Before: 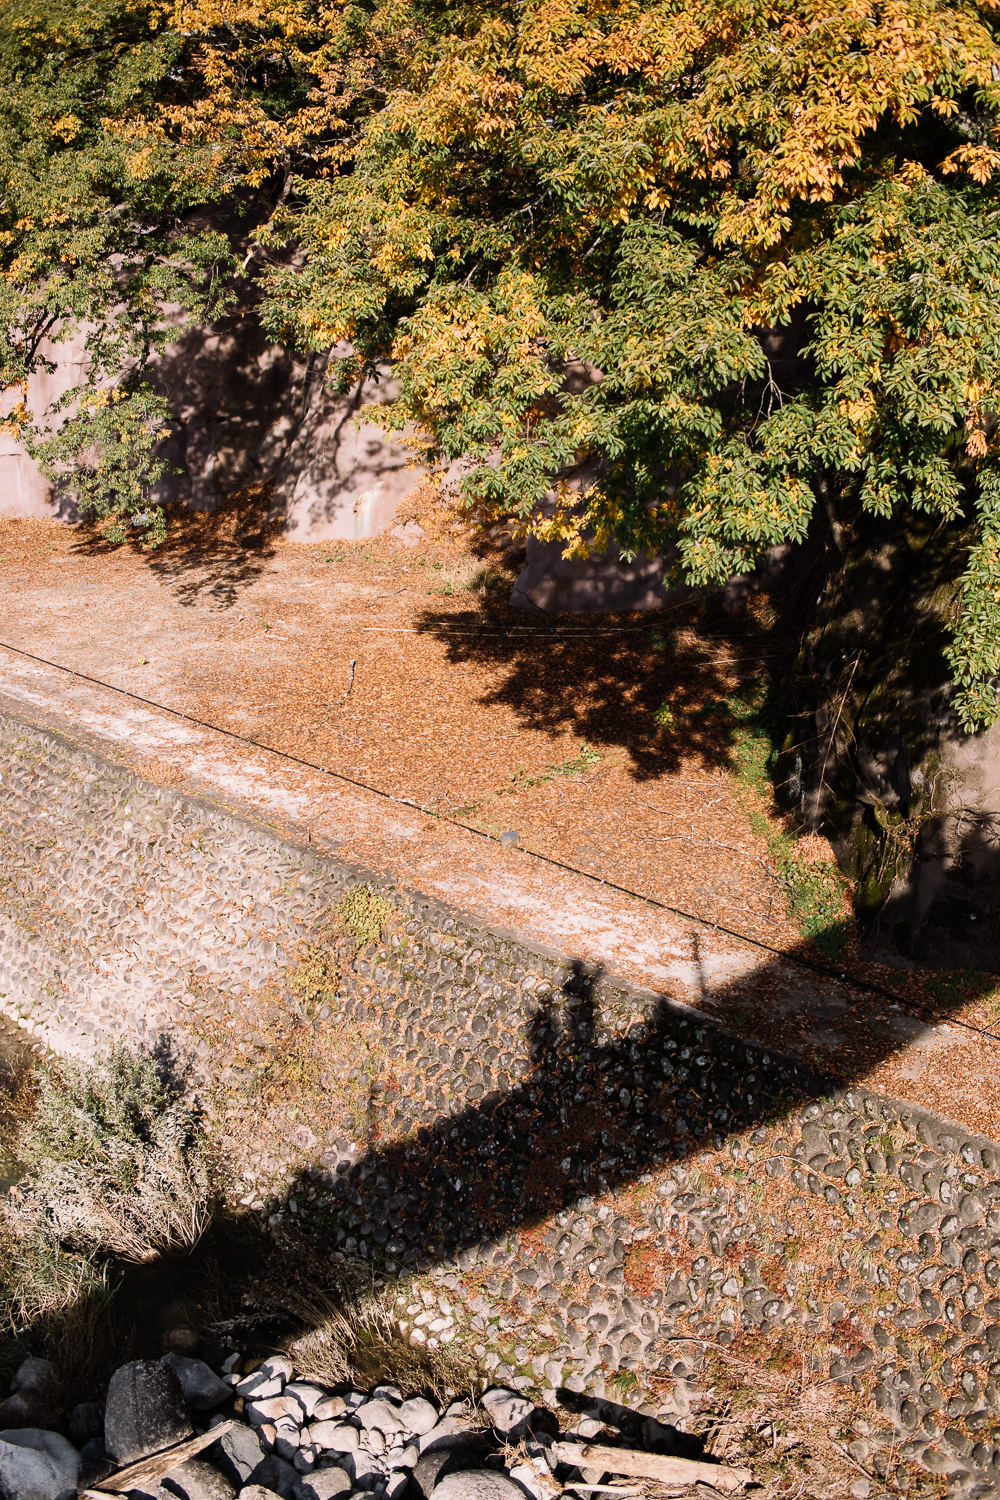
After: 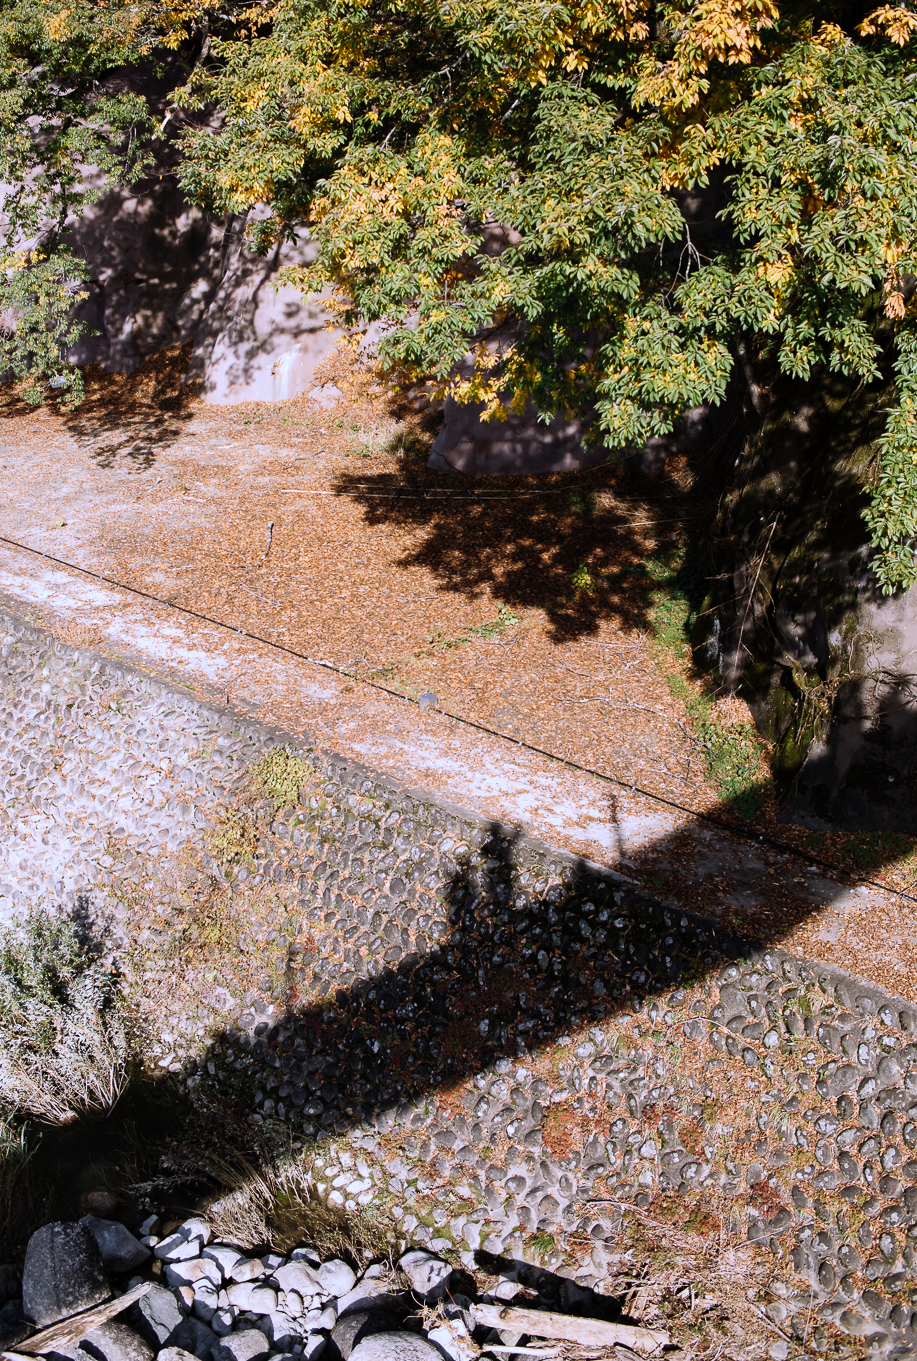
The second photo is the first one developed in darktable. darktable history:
crop and rotate: left 8.262%, top 9.226%
white balance: red 0.948, green 1.02, blue 1.176
